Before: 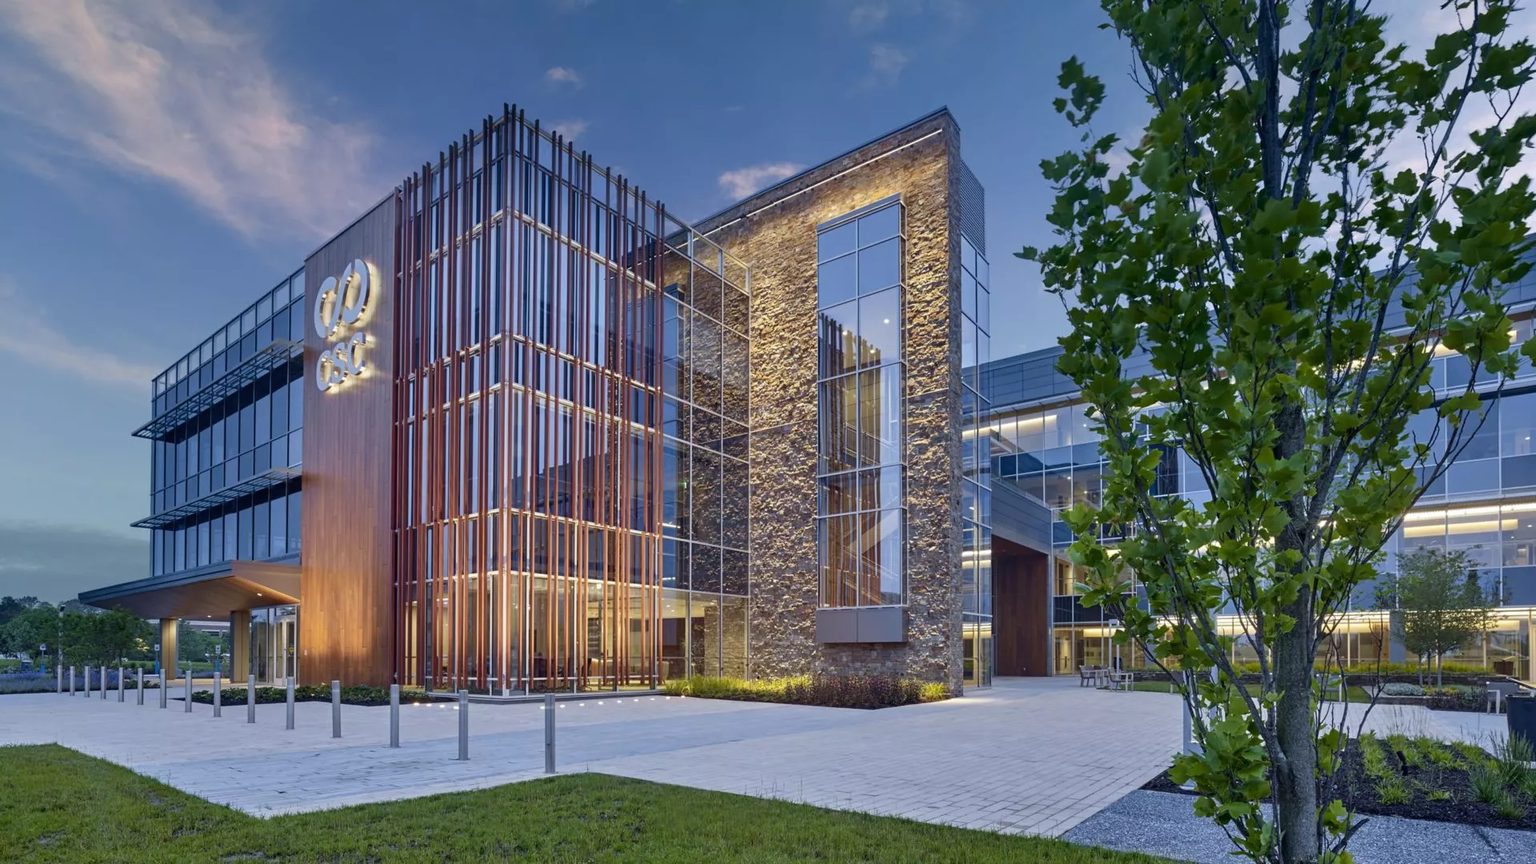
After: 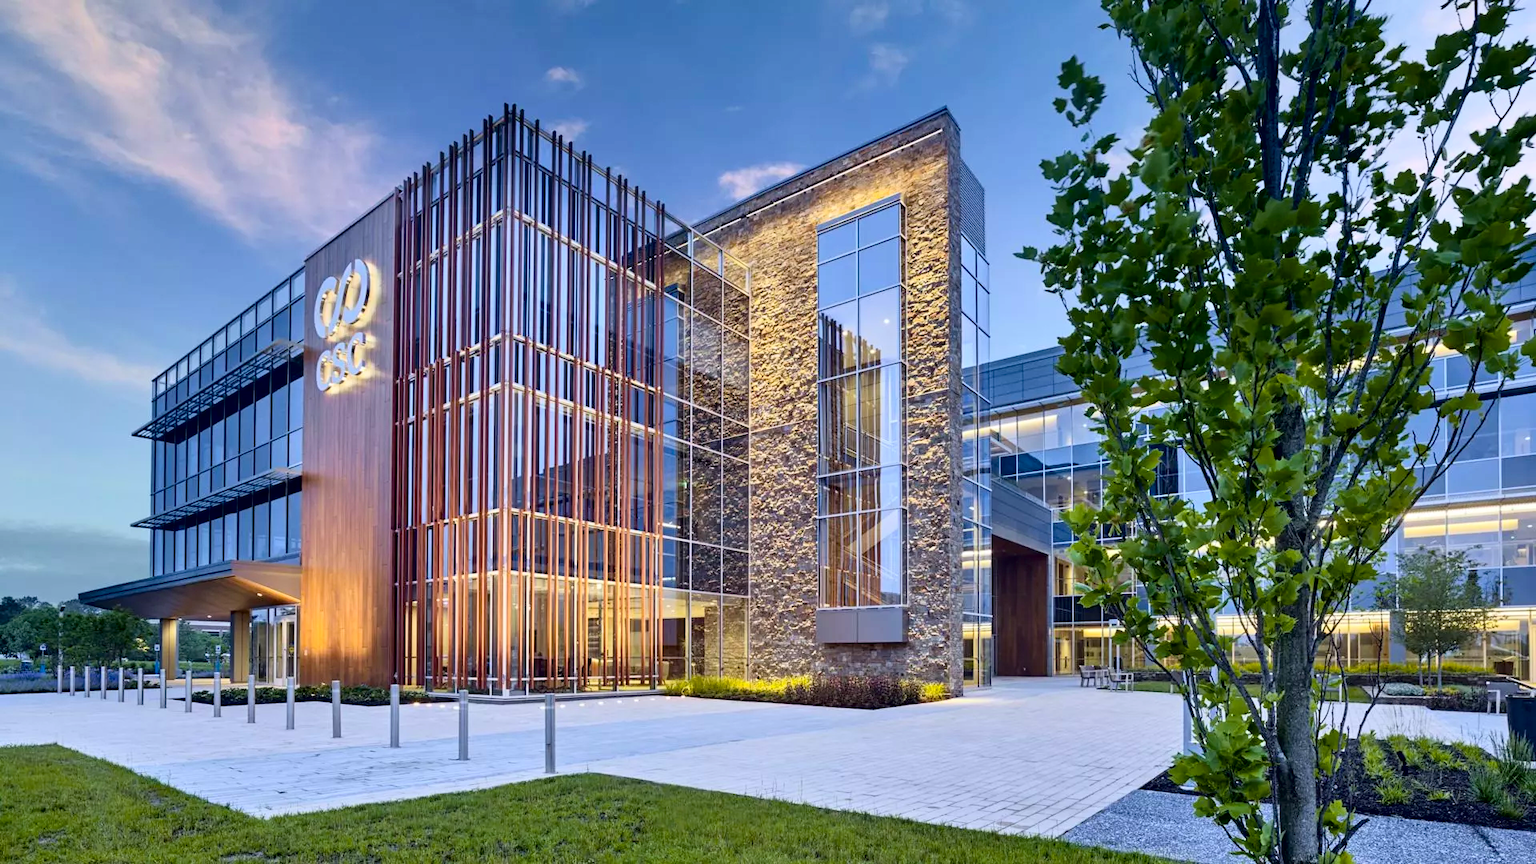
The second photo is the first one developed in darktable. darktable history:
tone curve: curves: ch0 [(0, 0) (0.082, 0.02) (0.129, 0.078) (0.275, 0.301) (0.67, 0.809) (1, 1)], color space Lab, independent channels, preserve colors none
shadows and highlights: shadows 25.88, highlights -47.88, soften with gaussian
color balance rgb: linear chroma grading › global chroma 15.578%, perceptual saturation grading › global saturation 8.484%, global vibrance 20%
